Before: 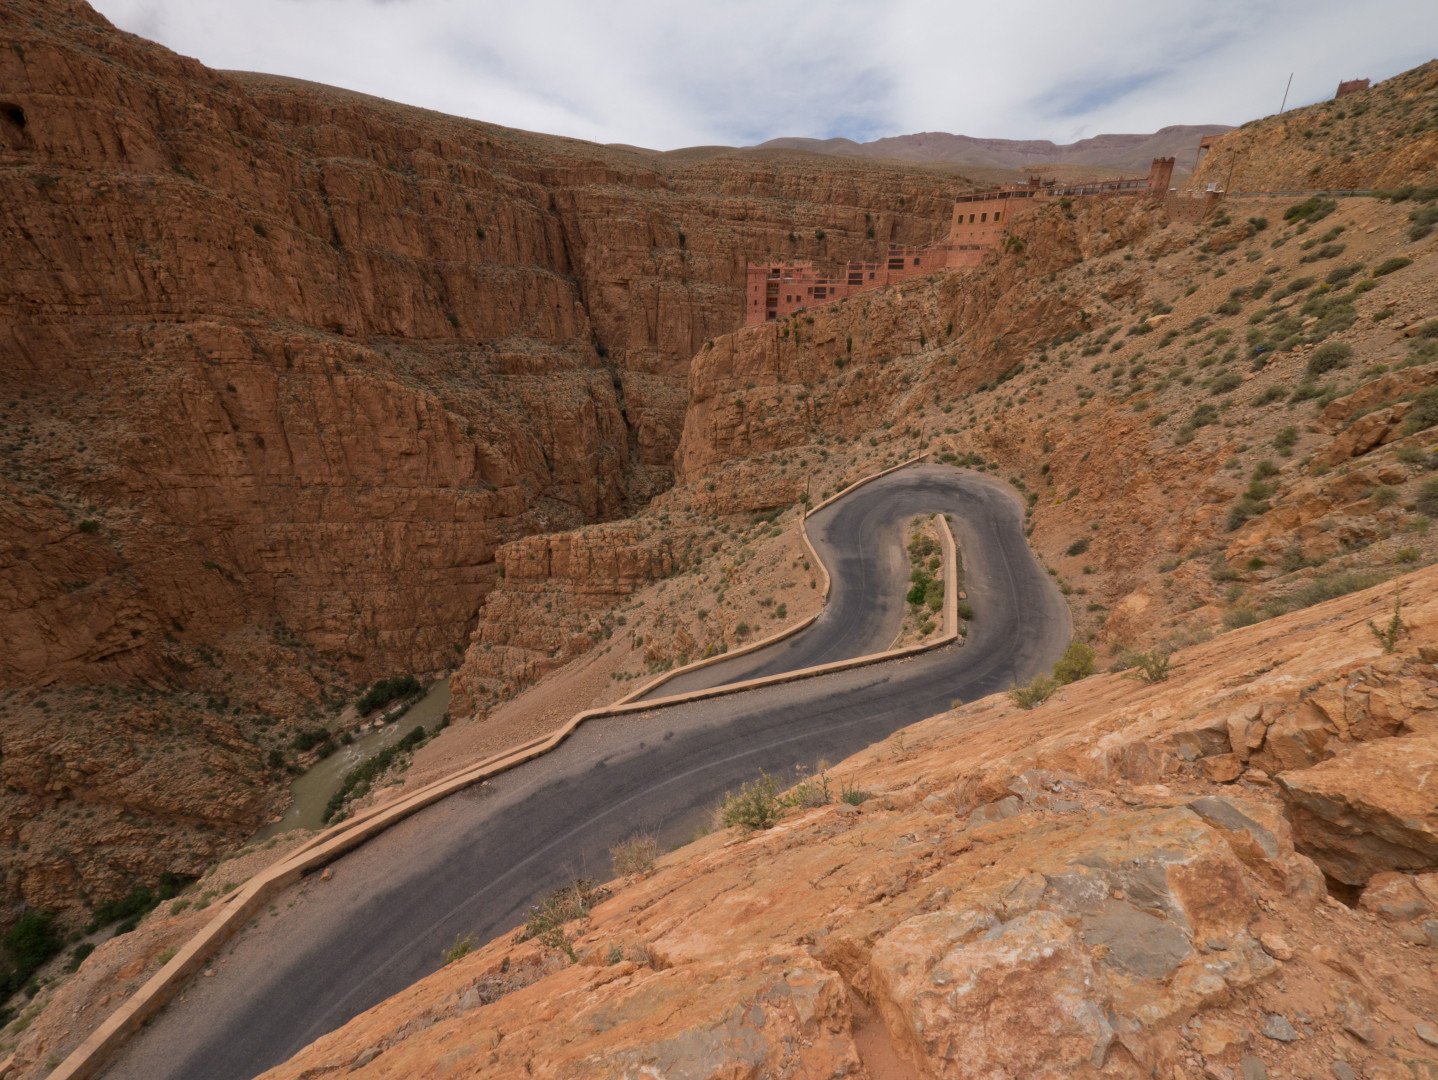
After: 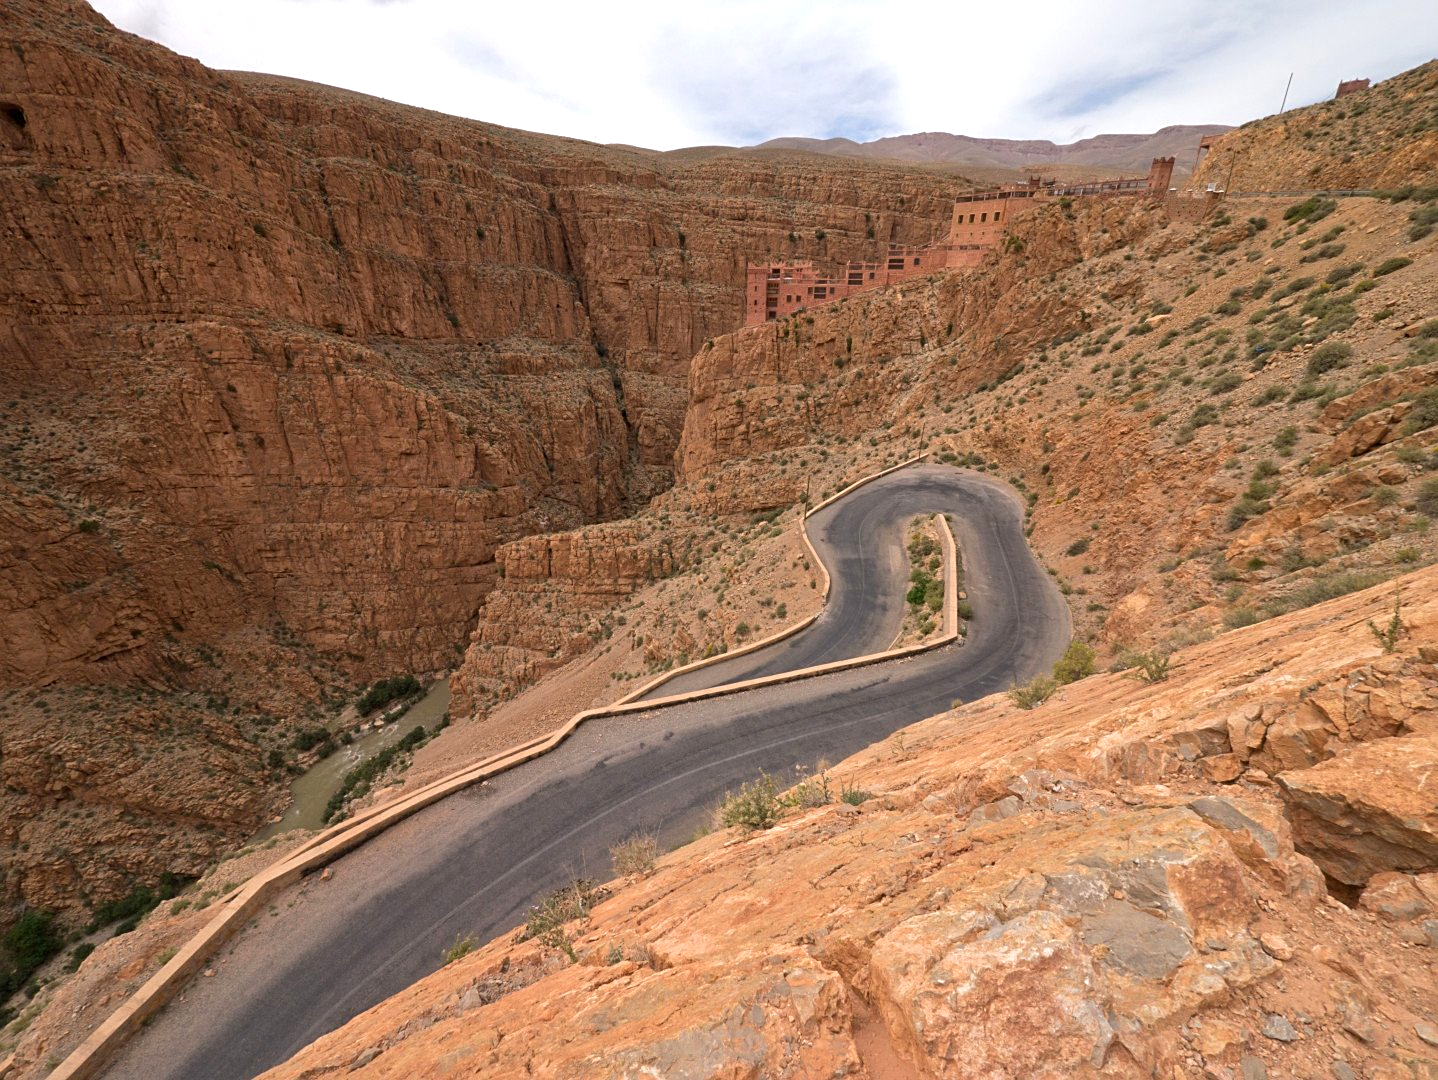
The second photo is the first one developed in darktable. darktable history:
sharpen: on, module defaults
exposure: exposure 0.604 EV, compensate highlight preservation false
